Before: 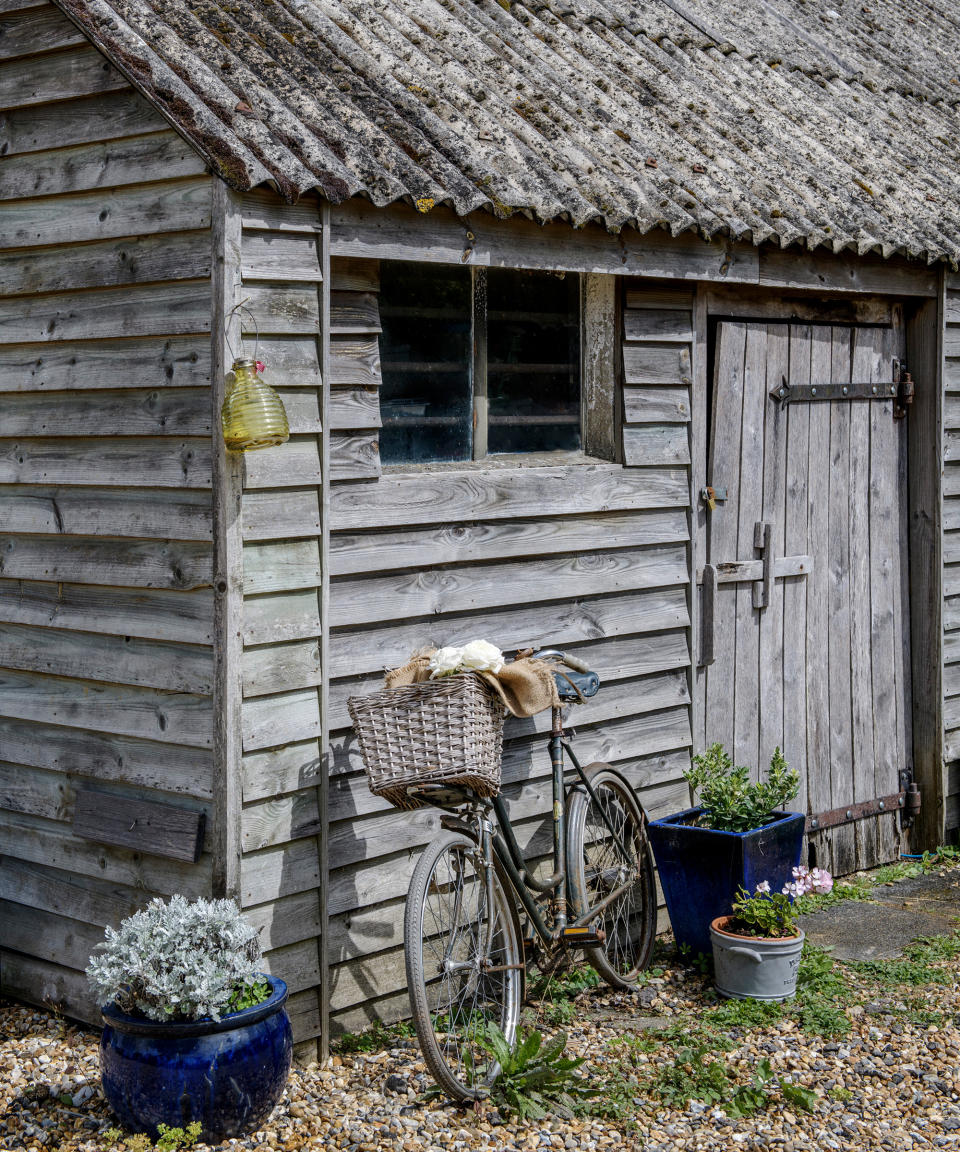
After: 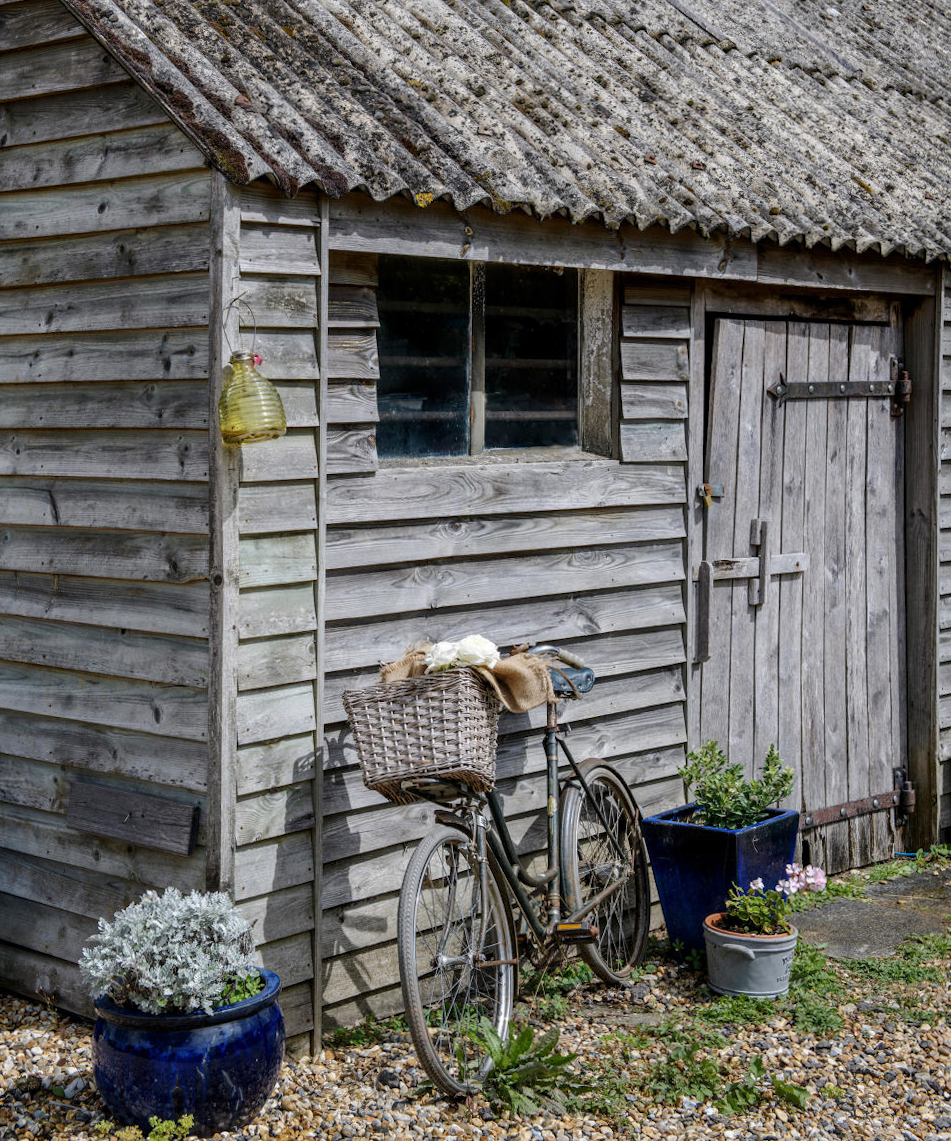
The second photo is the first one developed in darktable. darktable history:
crop and rotate: angle -0.433°
